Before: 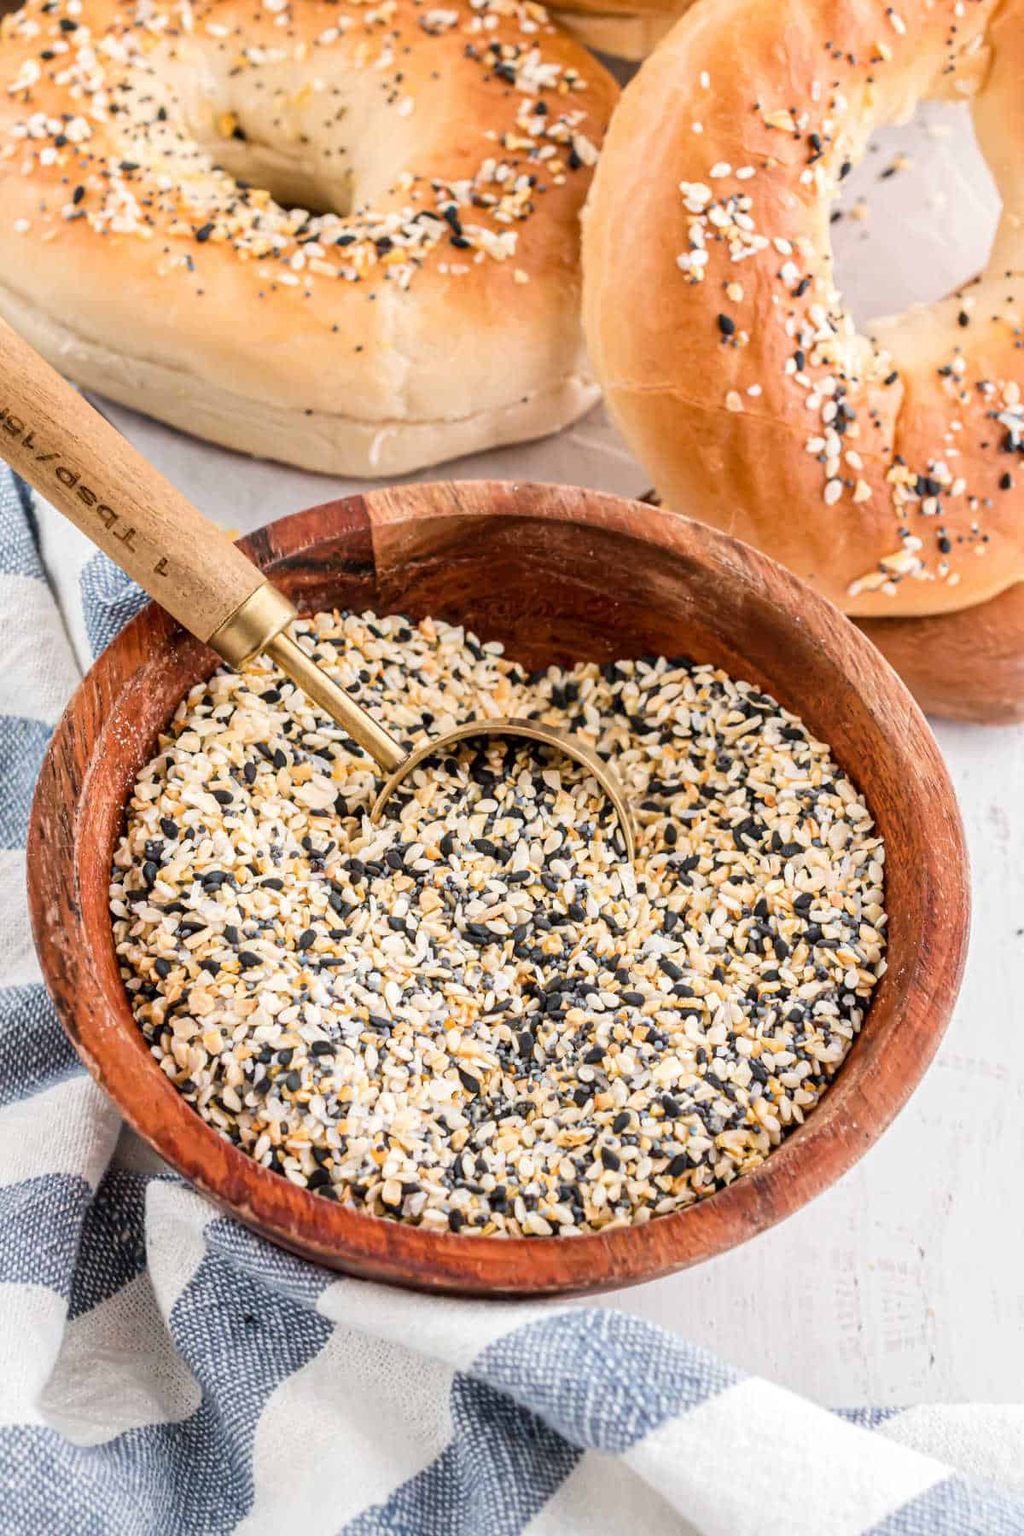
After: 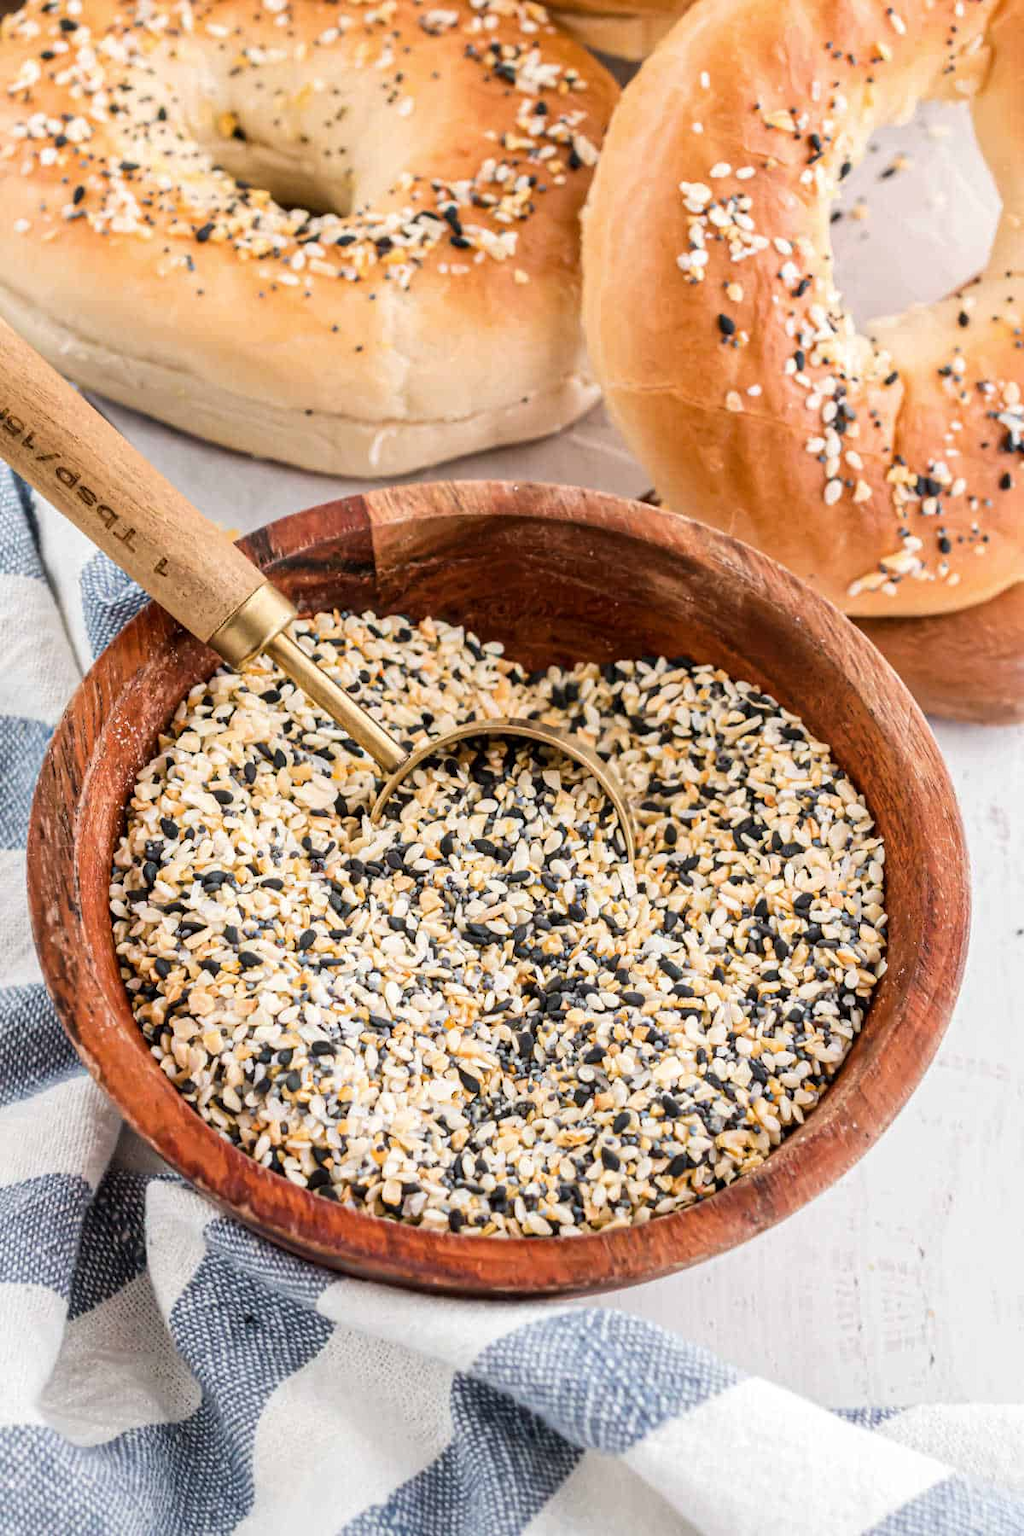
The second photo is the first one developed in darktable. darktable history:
tone curve: curves: ch0 [(0, 0) (0.253, 0.237) (1, 1)]; ch1 [(0, 0) (0.401, 0.42) (0.442, 0.47) (0.491, 0.495) (0.511, 0.523) (0.557, 0.565) (0.66, 0.683) (1, 1)]; ch2 [(0, 0) (0.394, 0.413) (0.5, 0.5) (0.578, 0.568) (1, 1)], color space Lab, linked channels, preserve colors none
